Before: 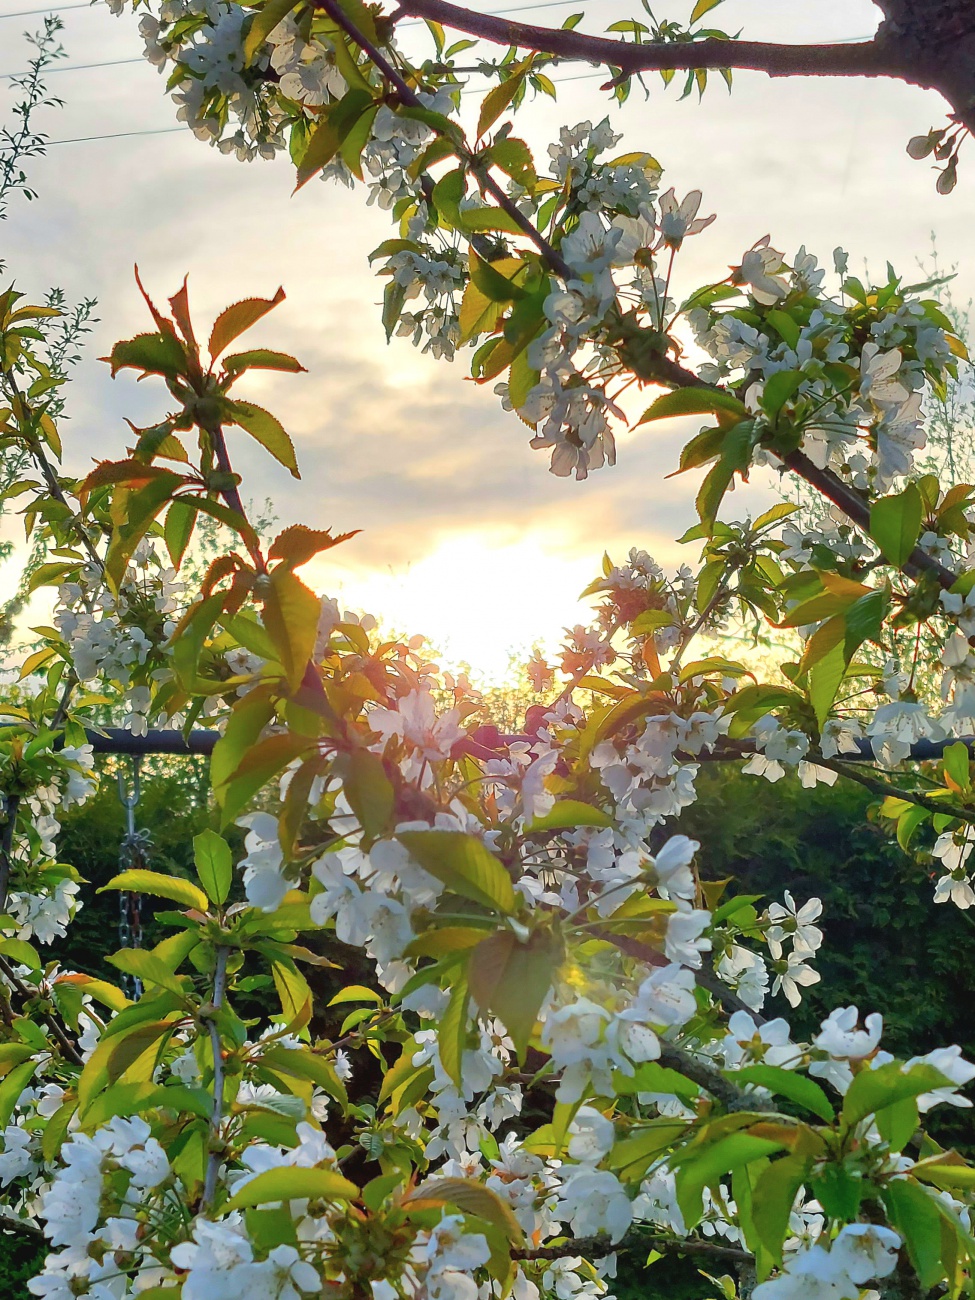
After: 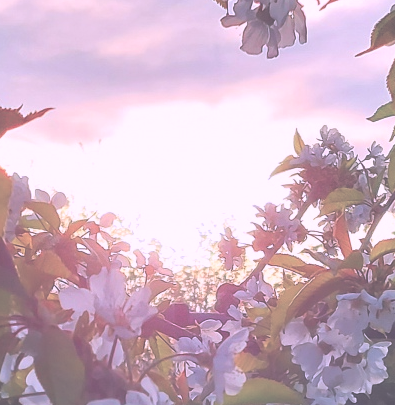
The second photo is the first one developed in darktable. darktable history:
color correction: highlights a* 15.05, highlights b* -25.13
contrast brightness saturation: saturation -0.165
exposure: black level correction -0.086, compensate highlight preservation false
crop: left 31.774%, top 32.53%, right 27.701%, bottom 36.284%
